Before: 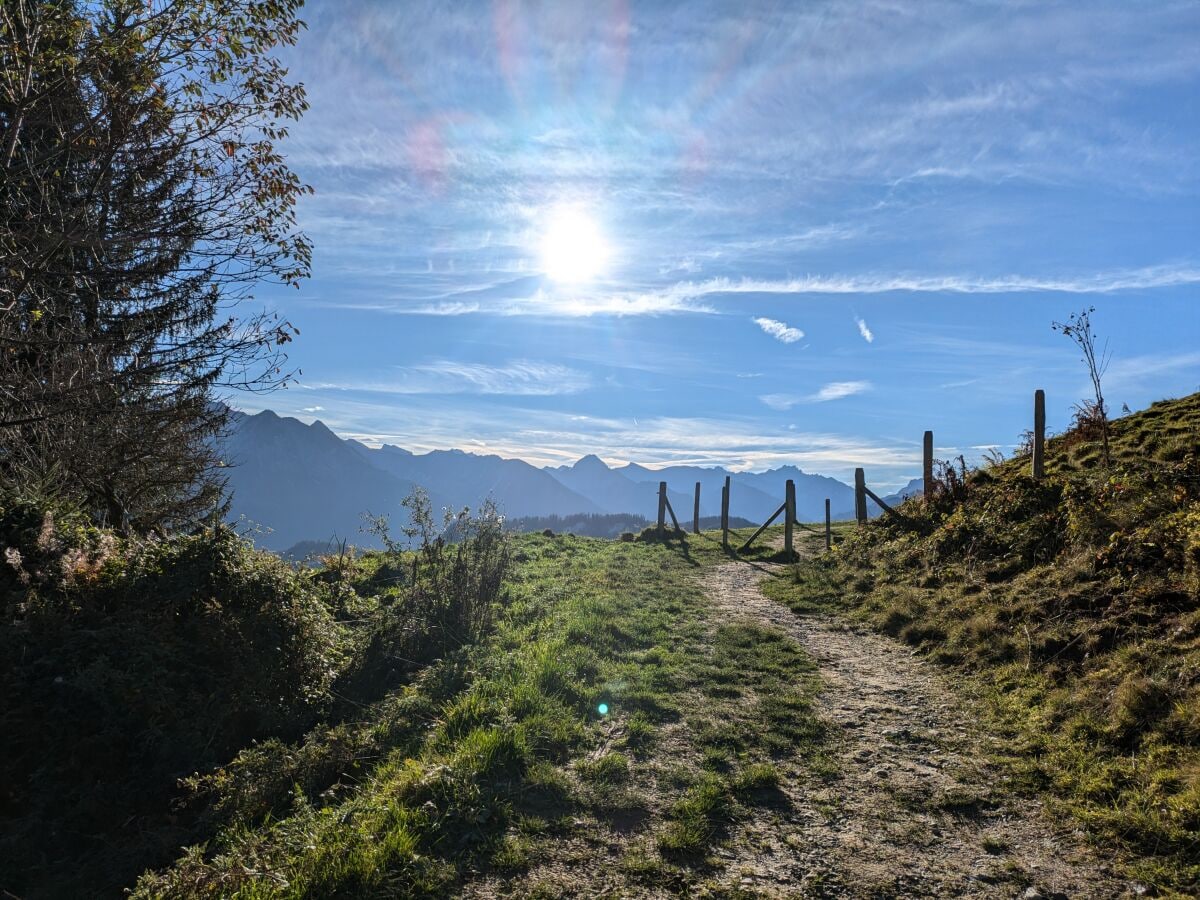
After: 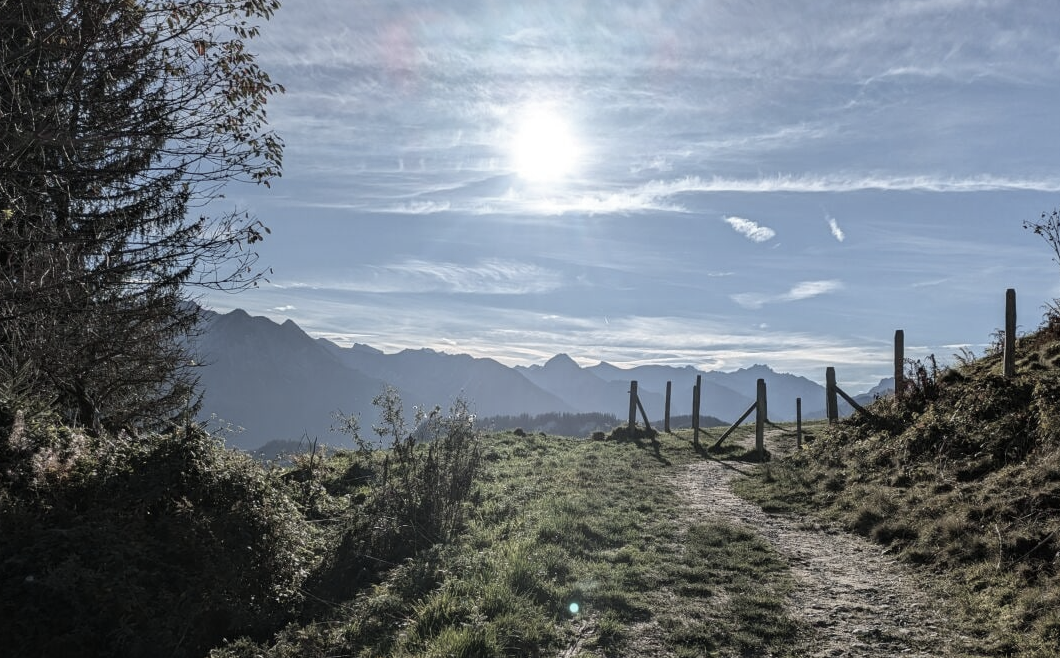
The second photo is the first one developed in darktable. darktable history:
crop and rotate: left 2.419%, top 11.294%, right 9.216%, bottom 15.584%
color zones: curves: ch0 [(0, 0.6) (0.129, 0.508) (0.193, 0.483) (0.429, 0.5) (0.571, 0.5) (0.714, 0.5) (0.857, 0.5) (1, 0.6)]; ch1 [(0, 0.481) (0.112, 0.245) (0.213, 0.223) (0.429, 0.233) (0.571, 0.231) (0.683, 0.242) (0.857, 0.296) (1, 0.481)]
